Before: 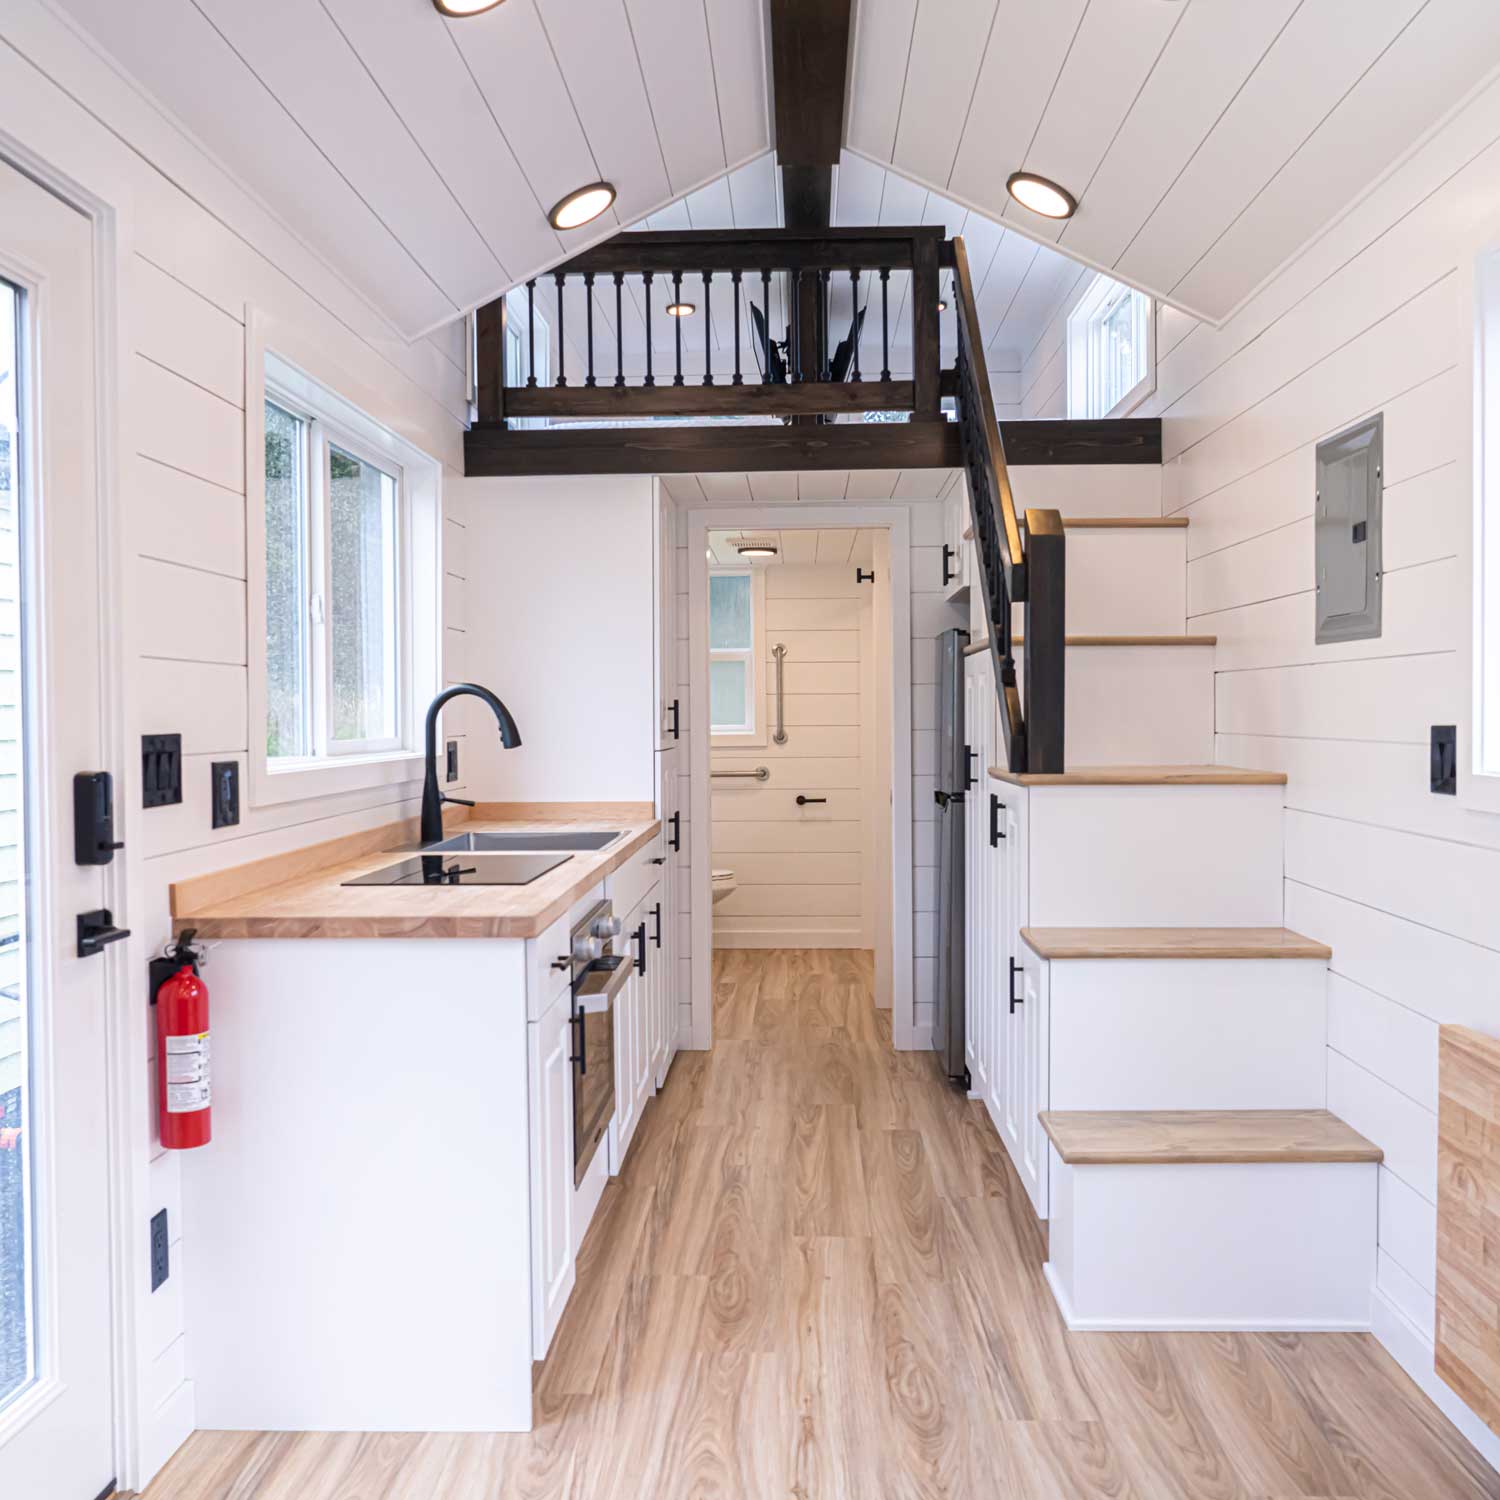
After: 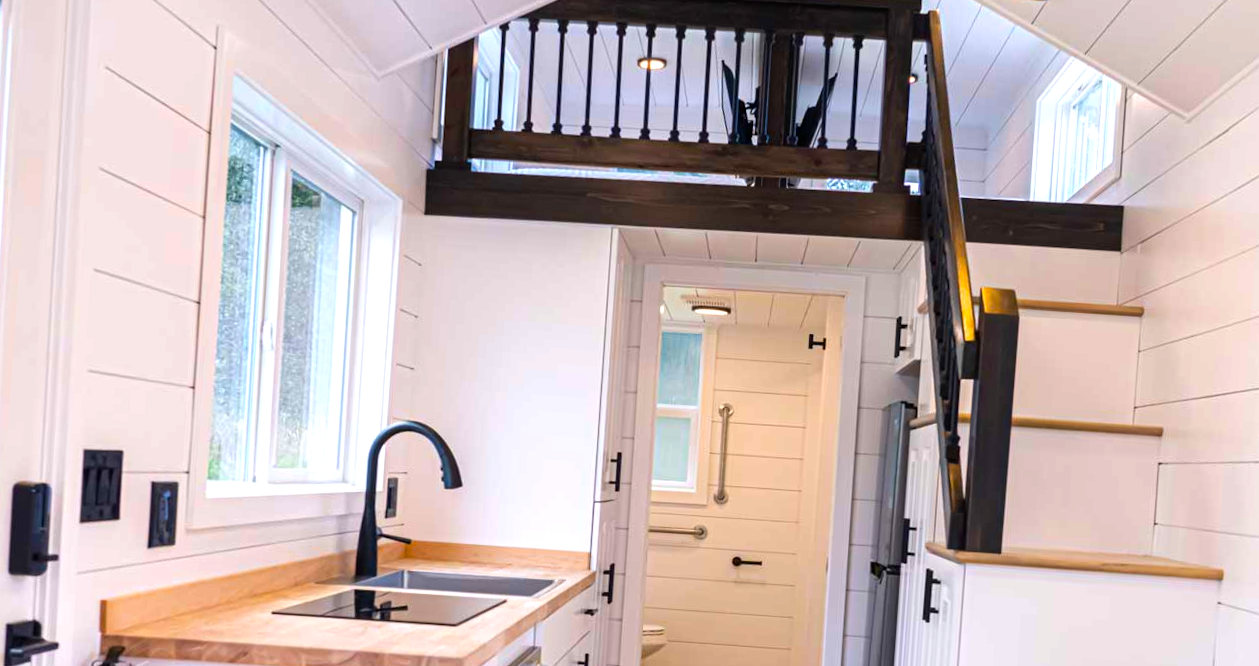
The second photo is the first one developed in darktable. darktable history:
crop: left 7.036%, top 18.398%, right 14.379%, bottom 40.043%
color balance rgb: linear chroma grading › global chroma 50%, perceptual saturation grading › global saturation 2.34%, global vibrance 6.64%, contrast 12.71%, saturation formula JzAzBz (2021)
rotate and perspective: rotation 4.1°, automatic cropping off
